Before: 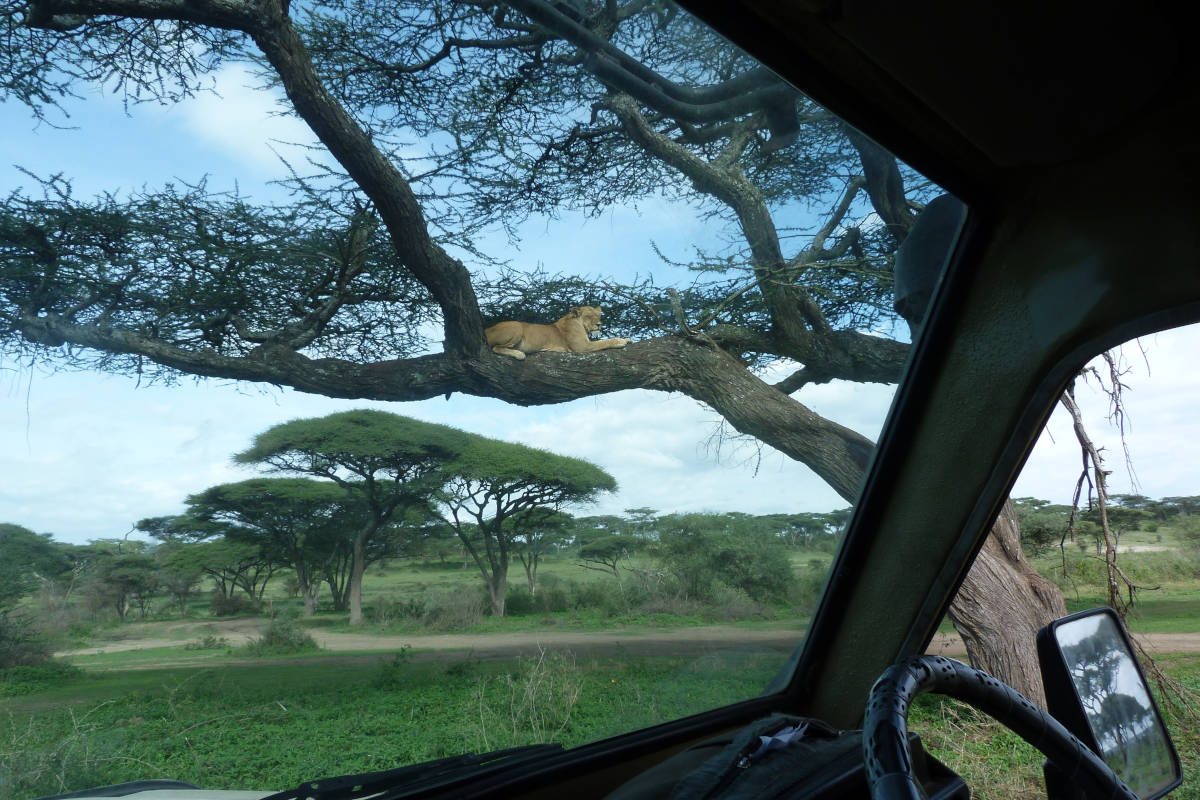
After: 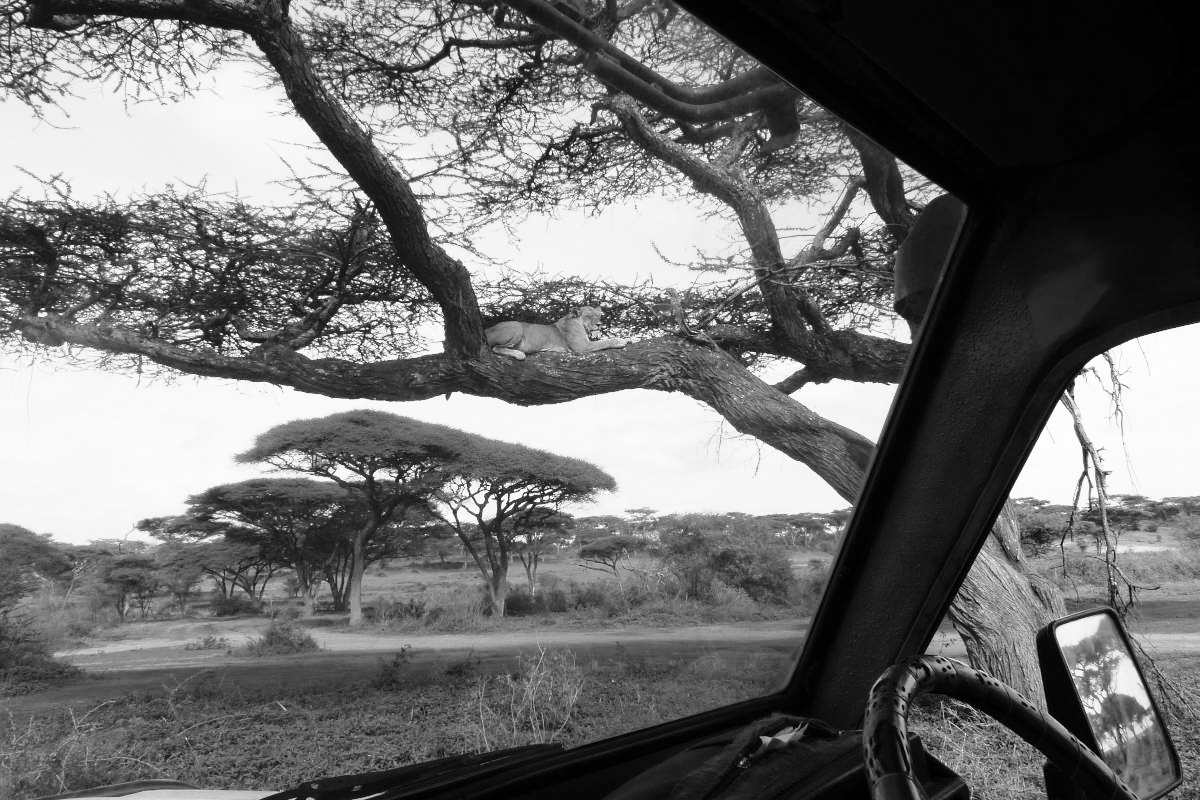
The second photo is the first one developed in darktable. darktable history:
base curve: curves: ch0 [(0, 0) (0.028, 0.03) (0.121, 0.232) (0.46, 0.748) (0.859, 0.968) (1, 1)], preserve colors none
color calibration: output gray [0.253, 0.26, 0.487, 0], gray › normalize channels true, illuminant same as pipeline (D50), adaptation XYZ, x 0.346, y 0.359, gamut compression 0
